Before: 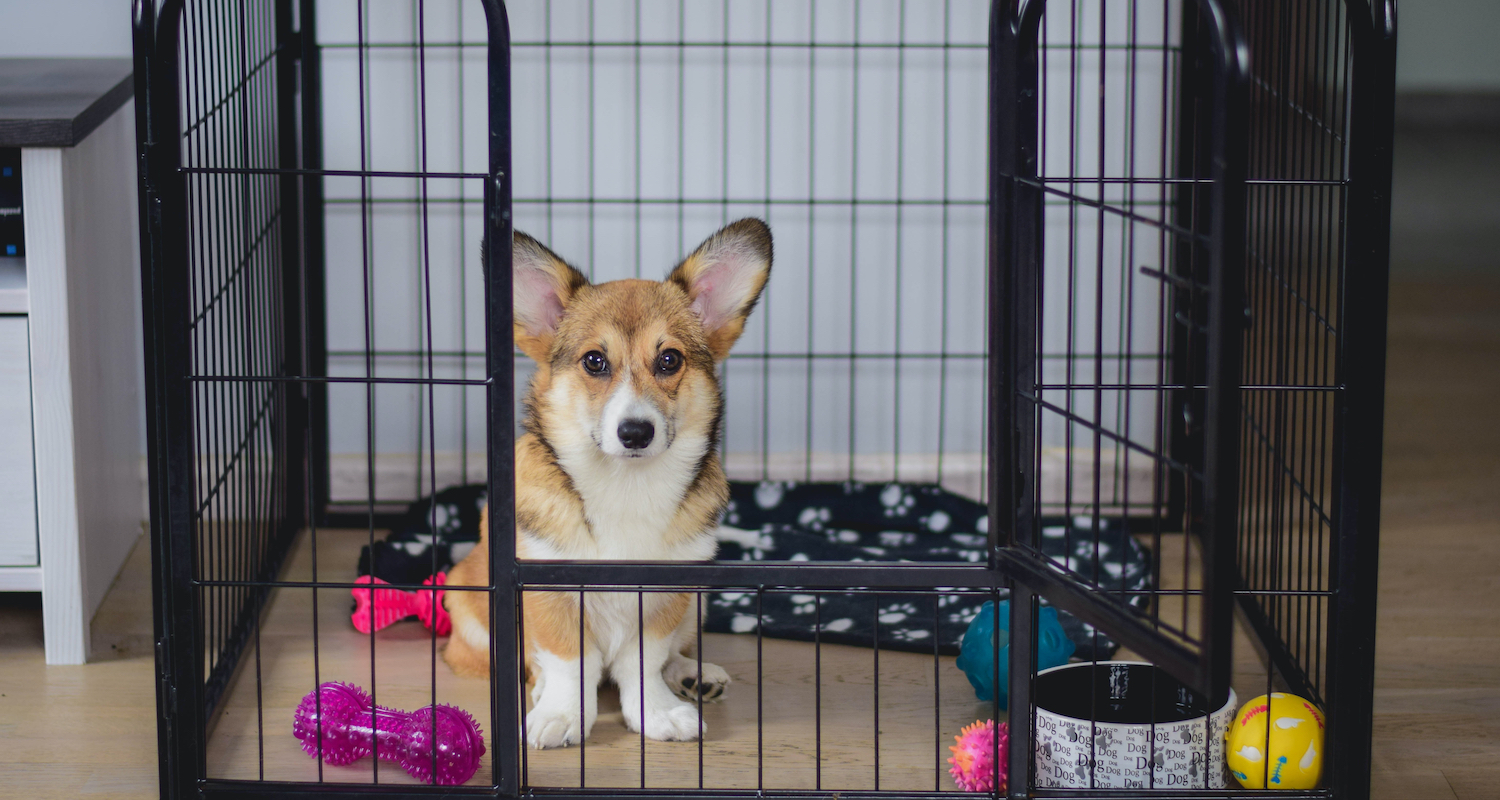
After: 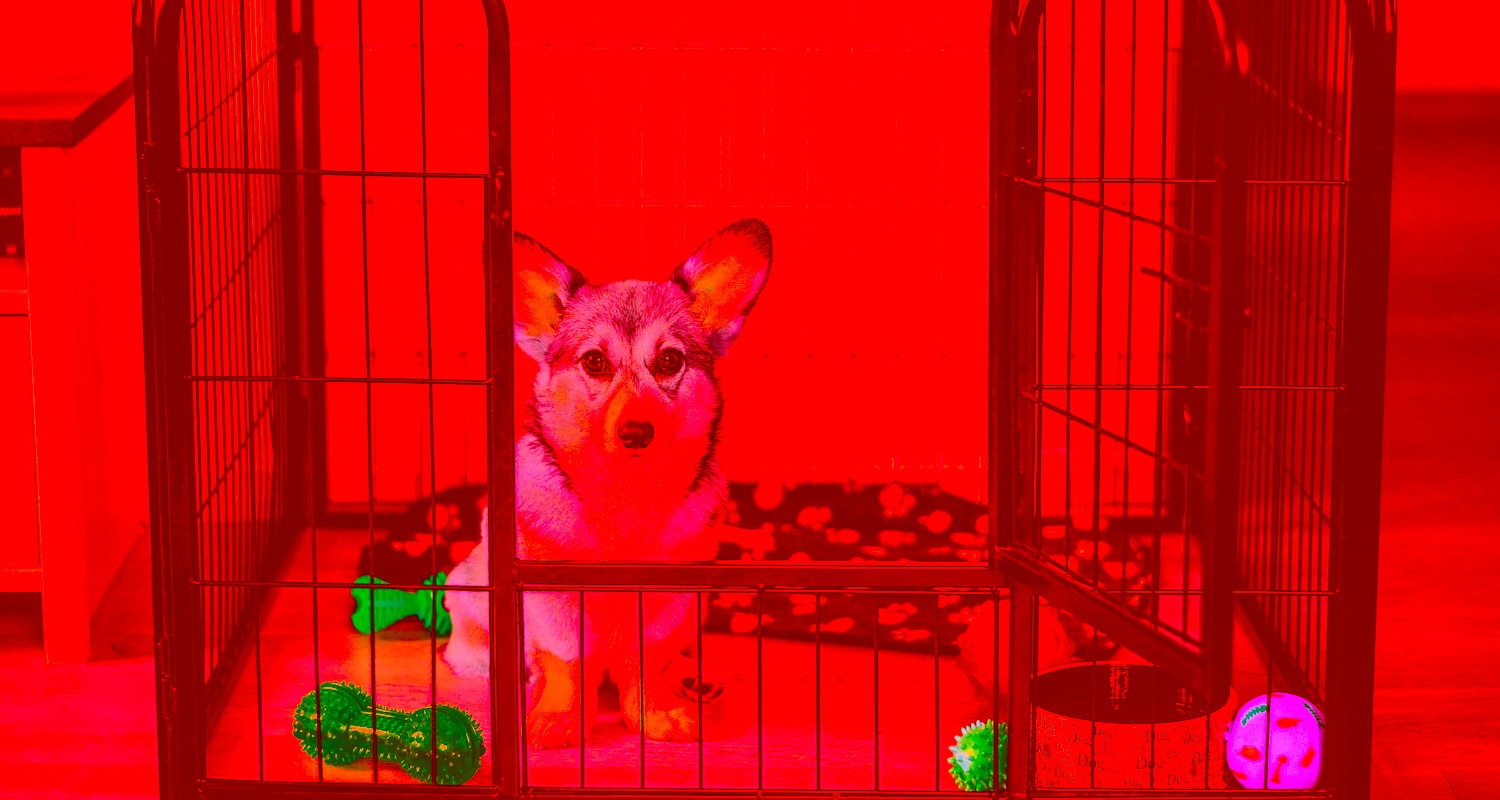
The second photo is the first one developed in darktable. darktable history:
contrast brightness saturation: contrast 0.097, brightness 0.028, saturation 0.095
sharpen: radius 1.01
color correction: highlights a* -39.59, highlights b* -39.4, shadows a* -39.6, shadows b* -39.34, saturation -2.97
local contrast: highlights 38%, shadows 60%, detail 137%, midtone range 0.512
